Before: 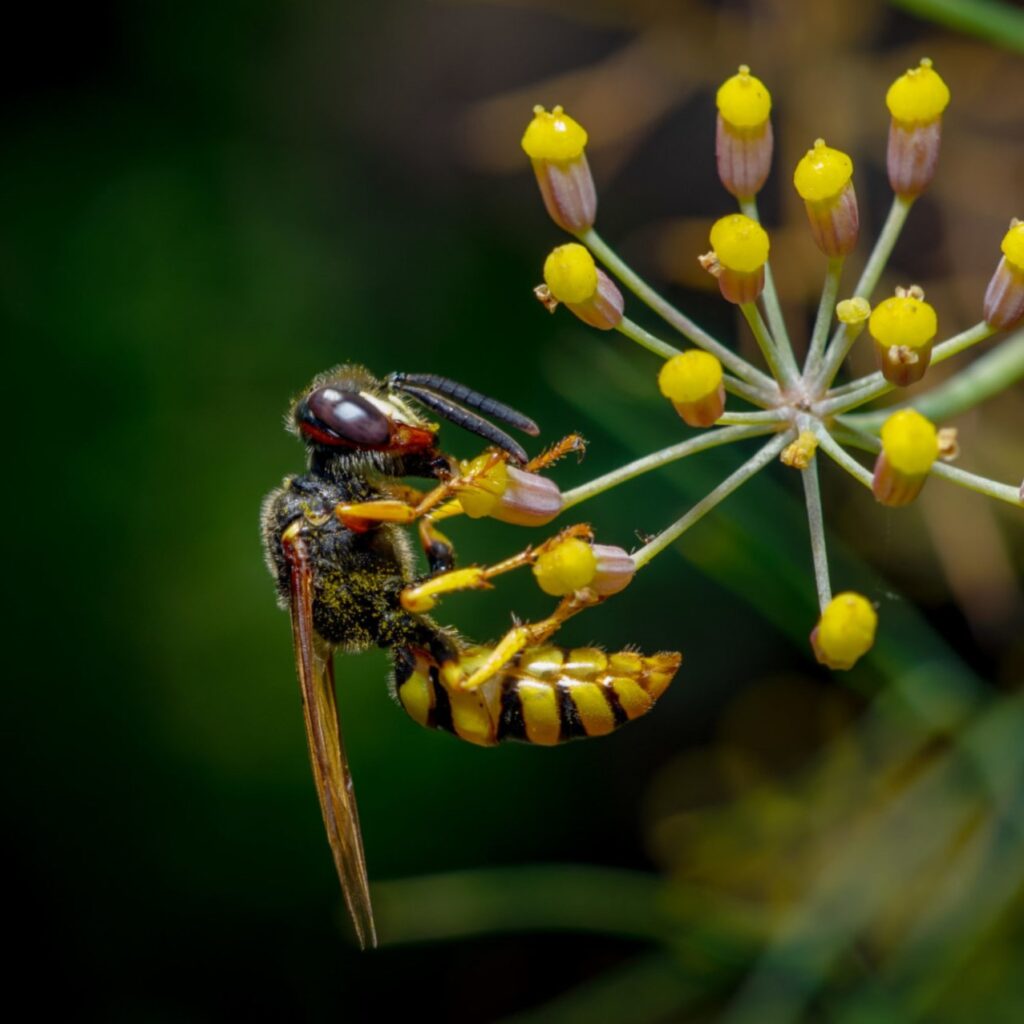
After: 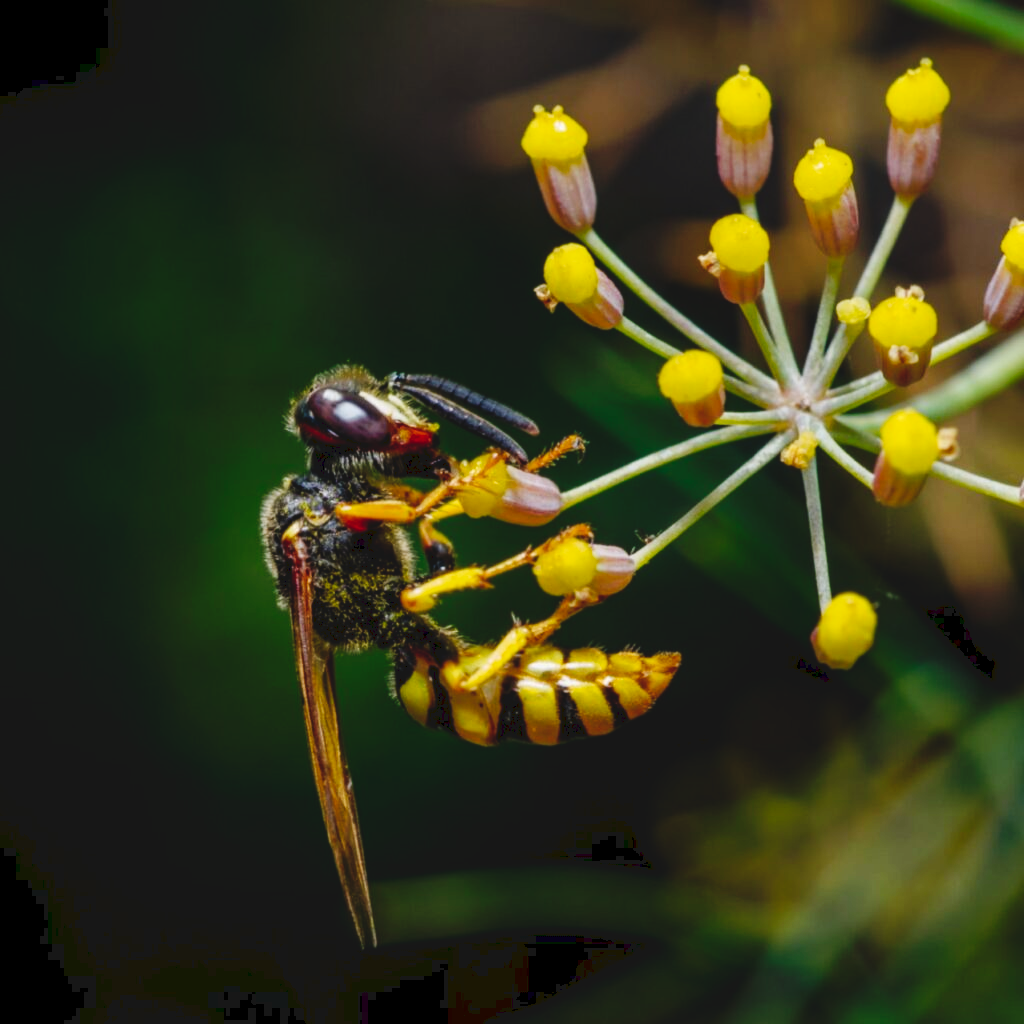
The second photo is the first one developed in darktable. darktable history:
tone curve: curves: ch0 [(0, 0) (0.003, 0.077) (0.011, 0.078) (0.025, 0.078) (0.044, 0.08) (0.069, 0.088) (0.1, 0.102) (0.136, 0.12) (0.177, 0.148) (0.224, 0.191) (0.277, 0.261) (0.335, 0.335) (0.399, 0.419) (0.468, 0.522) (0.543, 0.611) (0.623, 0.702) (0.709, 0.779) (0.801, 0.855) (0.898, 0.918) (1, 1)], preserve colors none
